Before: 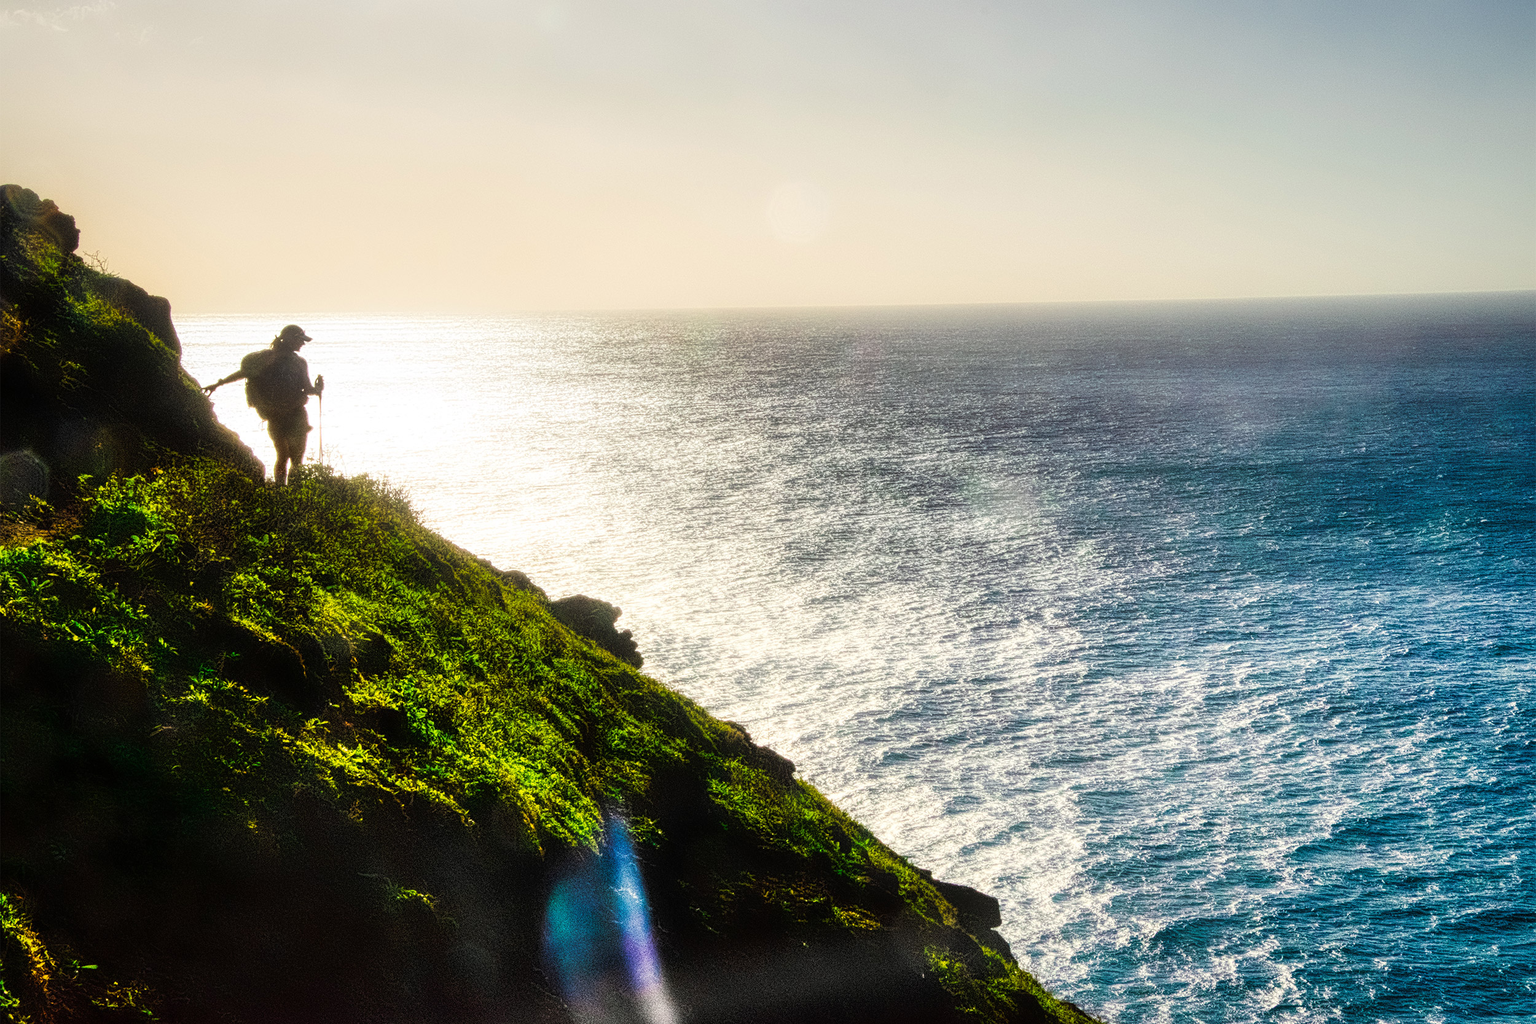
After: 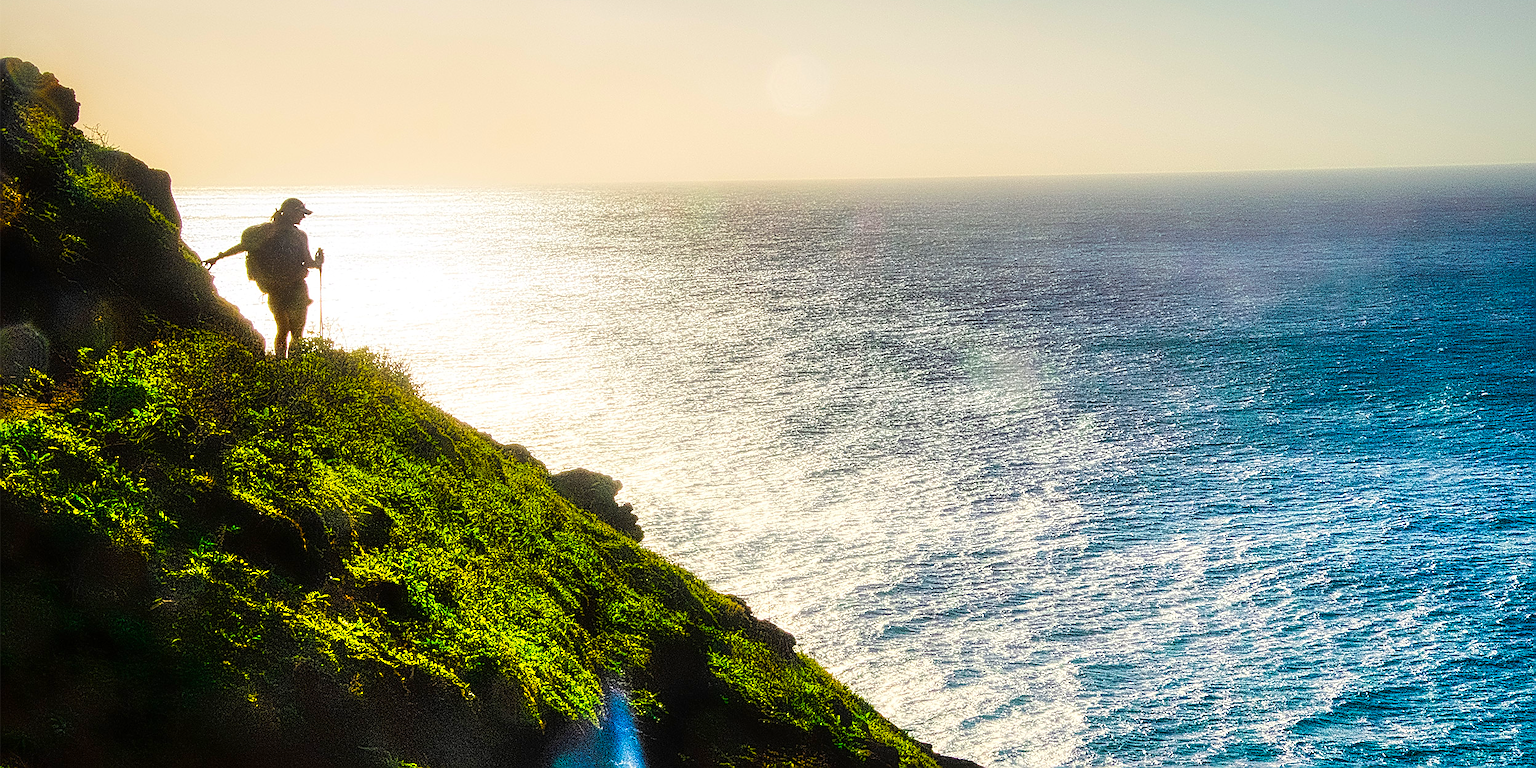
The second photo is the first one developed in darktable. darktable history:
sharpen: radius 1.4, amount 1.25, threshold 0.7
crop and rotate: top 12.5%, bottom 12.5%
color balance rgb: perceptual saturation grading › global saturation 25%, perceptual brilliance grading › mid-tones 10%, perceptual brilliance grading › shadows 15%, global vibrance 20%
